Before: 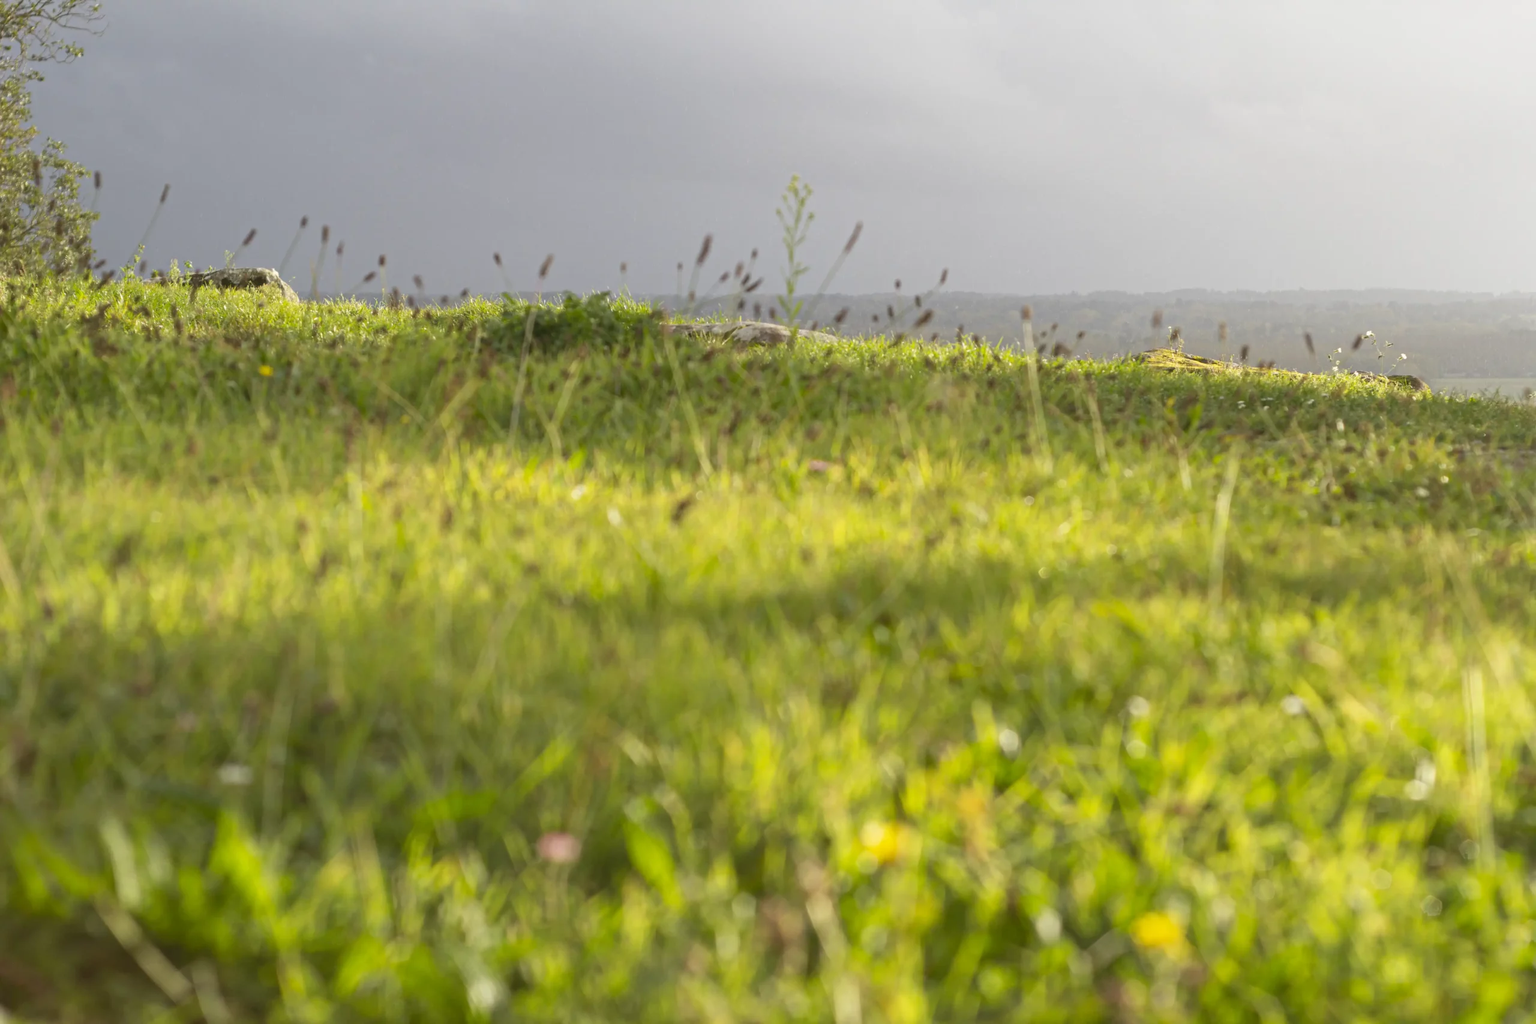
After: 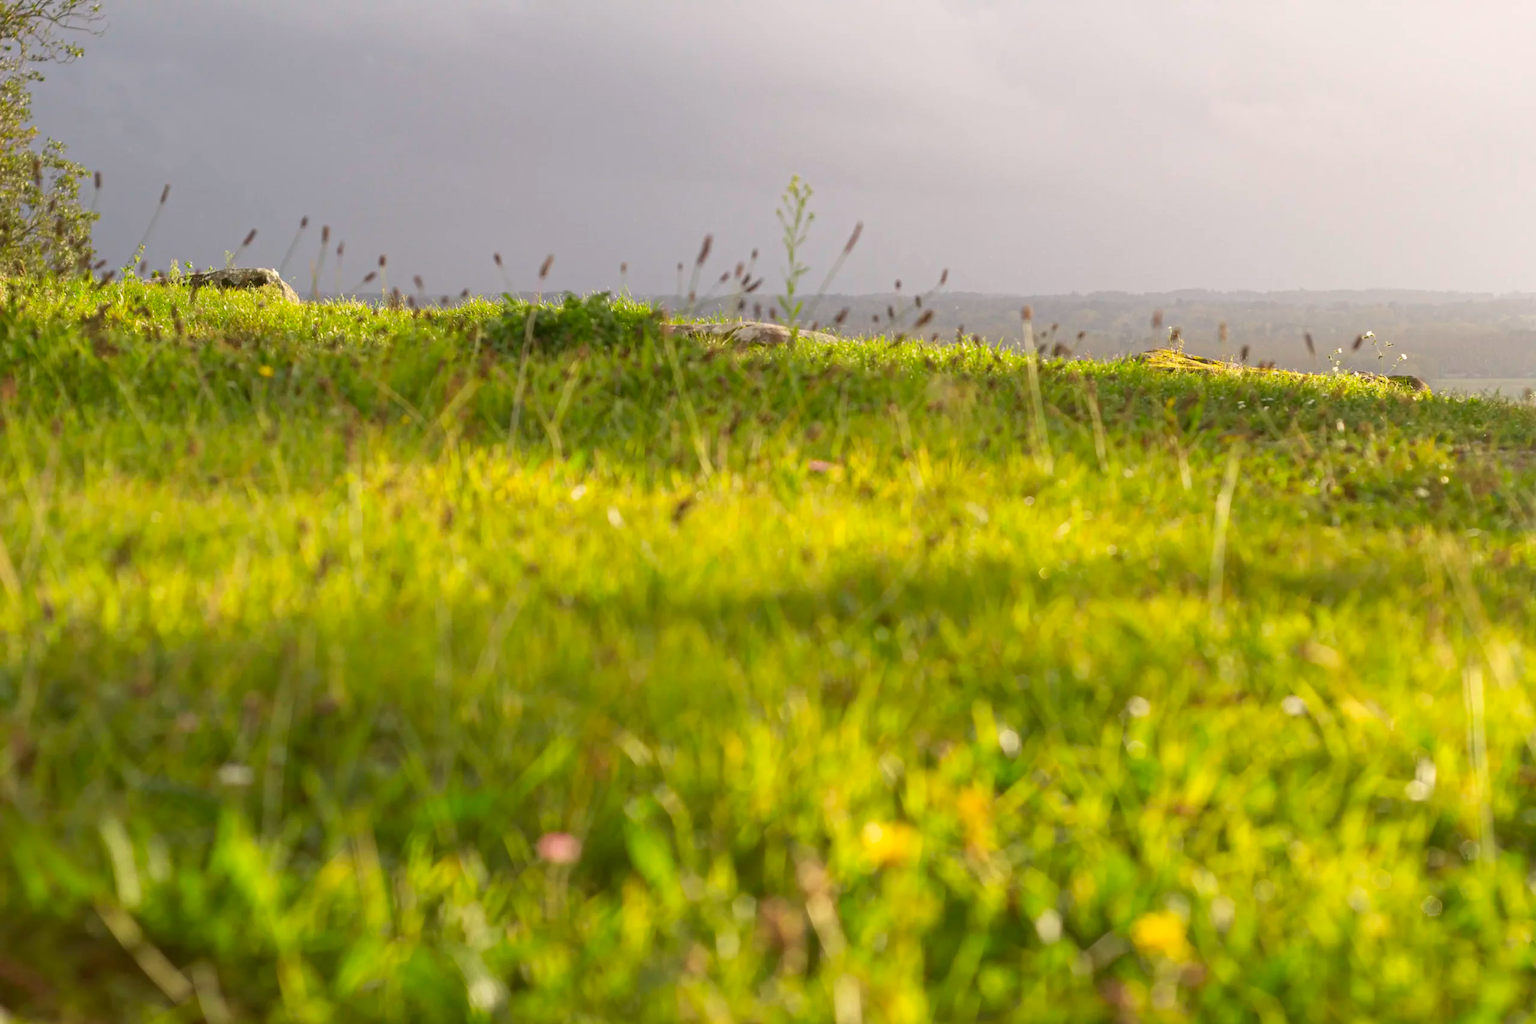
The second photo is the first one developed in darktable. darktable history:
color correction: highlights a* 3.22, highlights b* 1.93, saturation 1.19
levels: levels [0.026, 0.507, 0.987]
